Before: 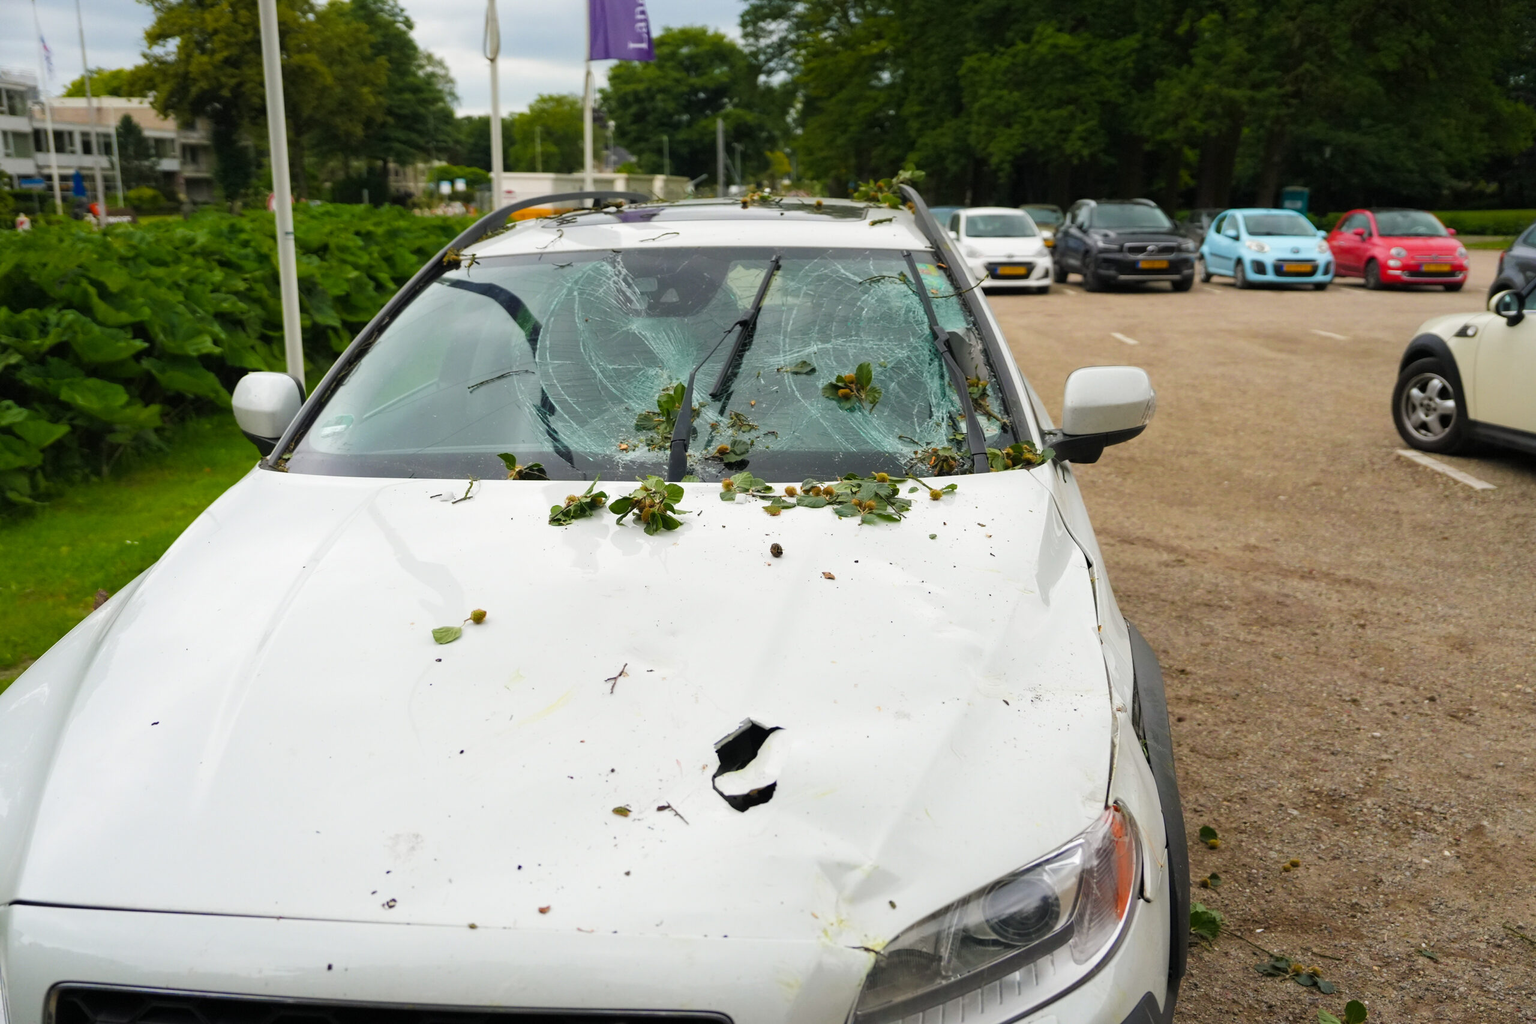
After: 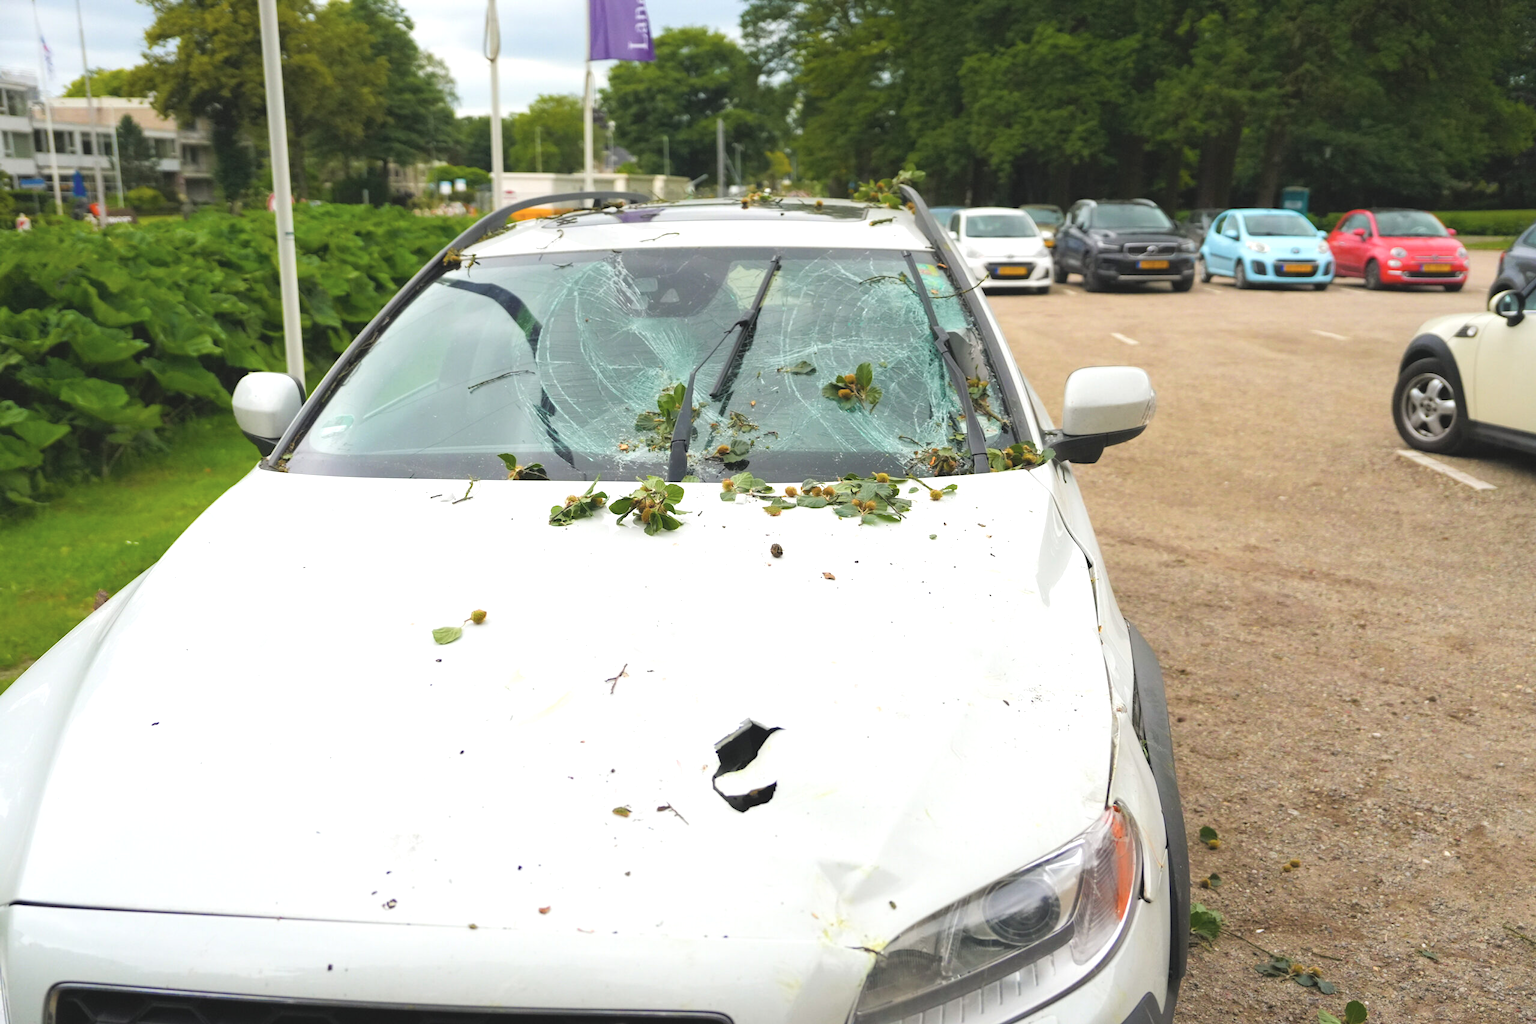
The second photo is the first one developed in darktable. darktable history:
exposure: black level correction 0, exposure 0.699 EV, compensate highlight preservation false
contrast brightness saturation: contrast -0.132, brightness 0.054, saturation -0.119
color calibration: gray › normalize channels true, illuminant same as pipeline (D50), adaptation none (bypass), x 0.333, y 0.334, temperature 5007.77 K, gamut compression 0.013
